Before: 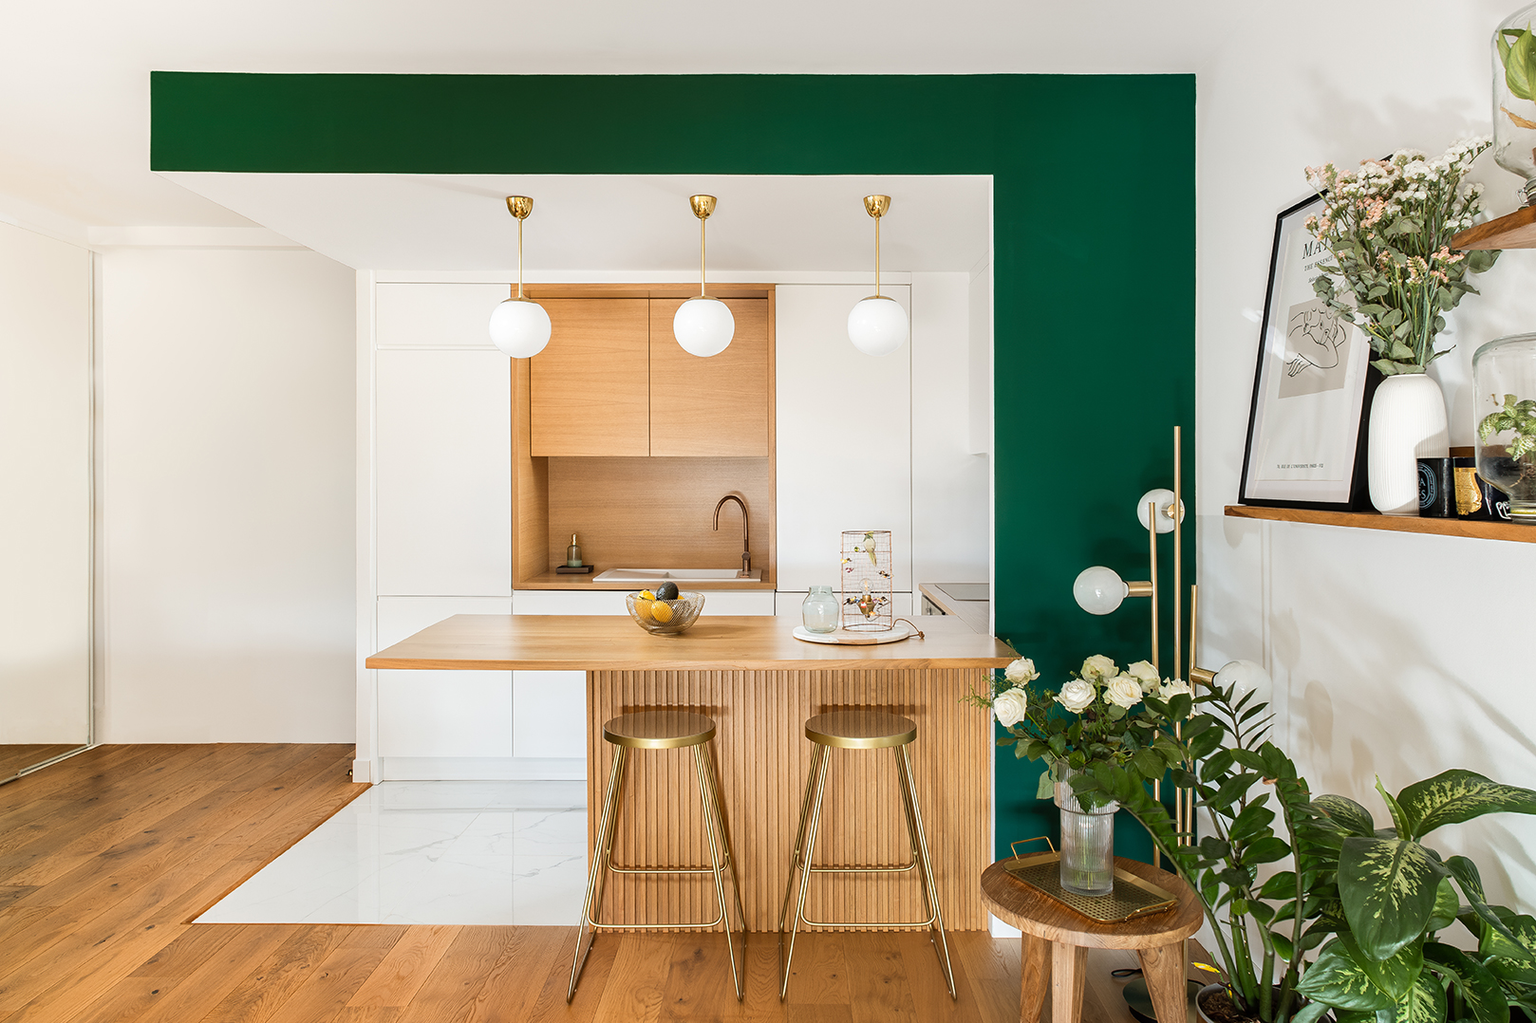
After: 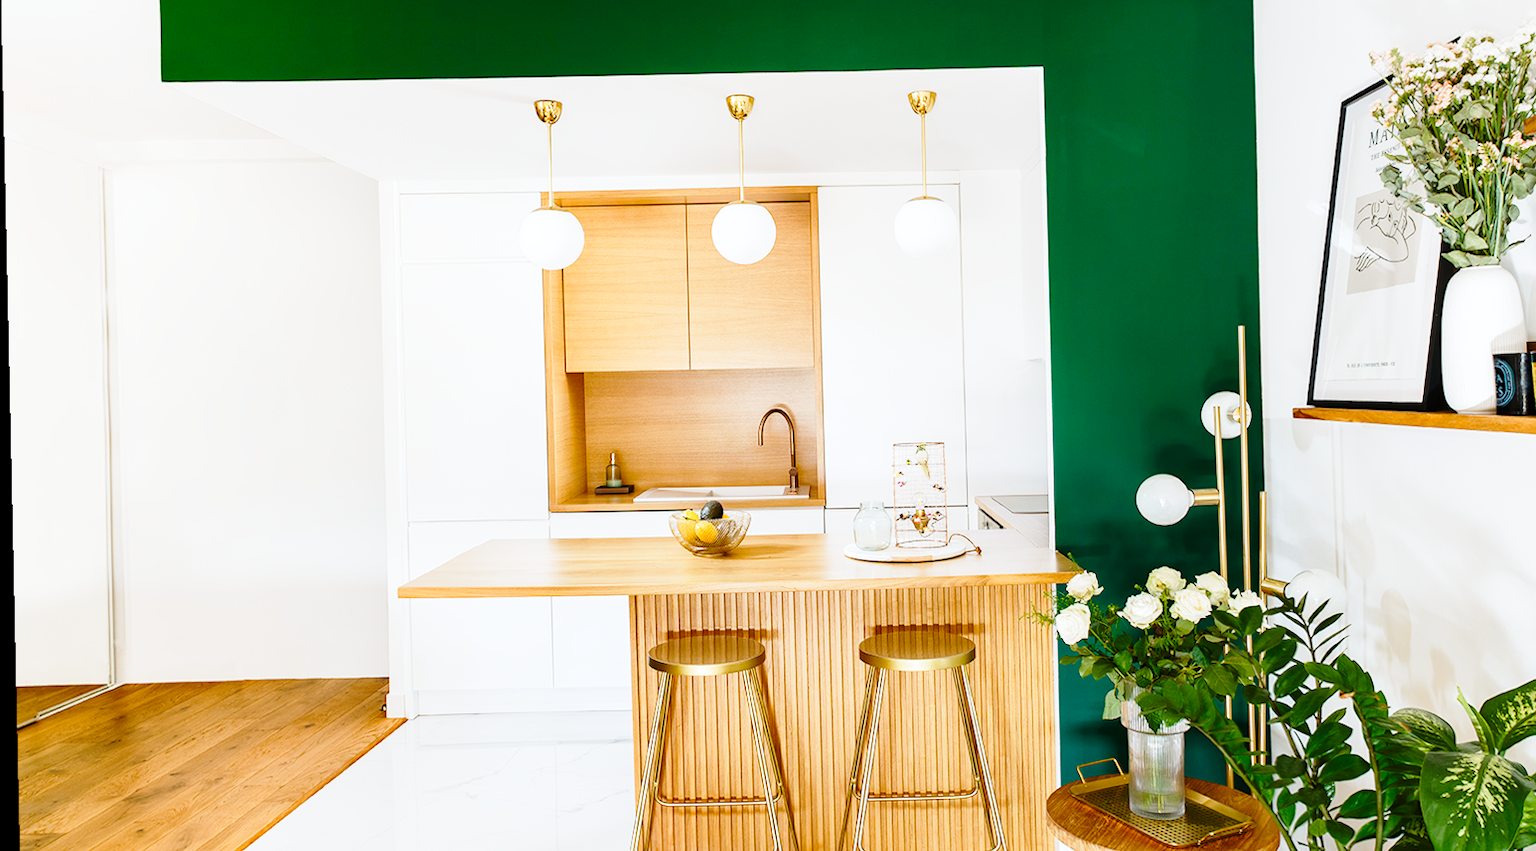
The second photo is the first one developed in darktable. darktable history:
color balance rgb: perceptual saturation grading › global saturation 20%, perceptual saturation grading › highlights -25%, perceptual saturation grading › shadows 50%
rotate and perspective: rotation -1.24°, automatic cropping off
crop and rotate: angle 0.03°, top 11.643%, right 5.651%, bottom 11.189%
base curve: curves: ch0 [(0, 0) (0.028, 0.03) (0.121, 0.232) (0.46, 0.748) (0.859, 0.968) (1, 1)], preserve colors none
color calibration: x 0.355, y 0.367, temperature 4700.38 K
